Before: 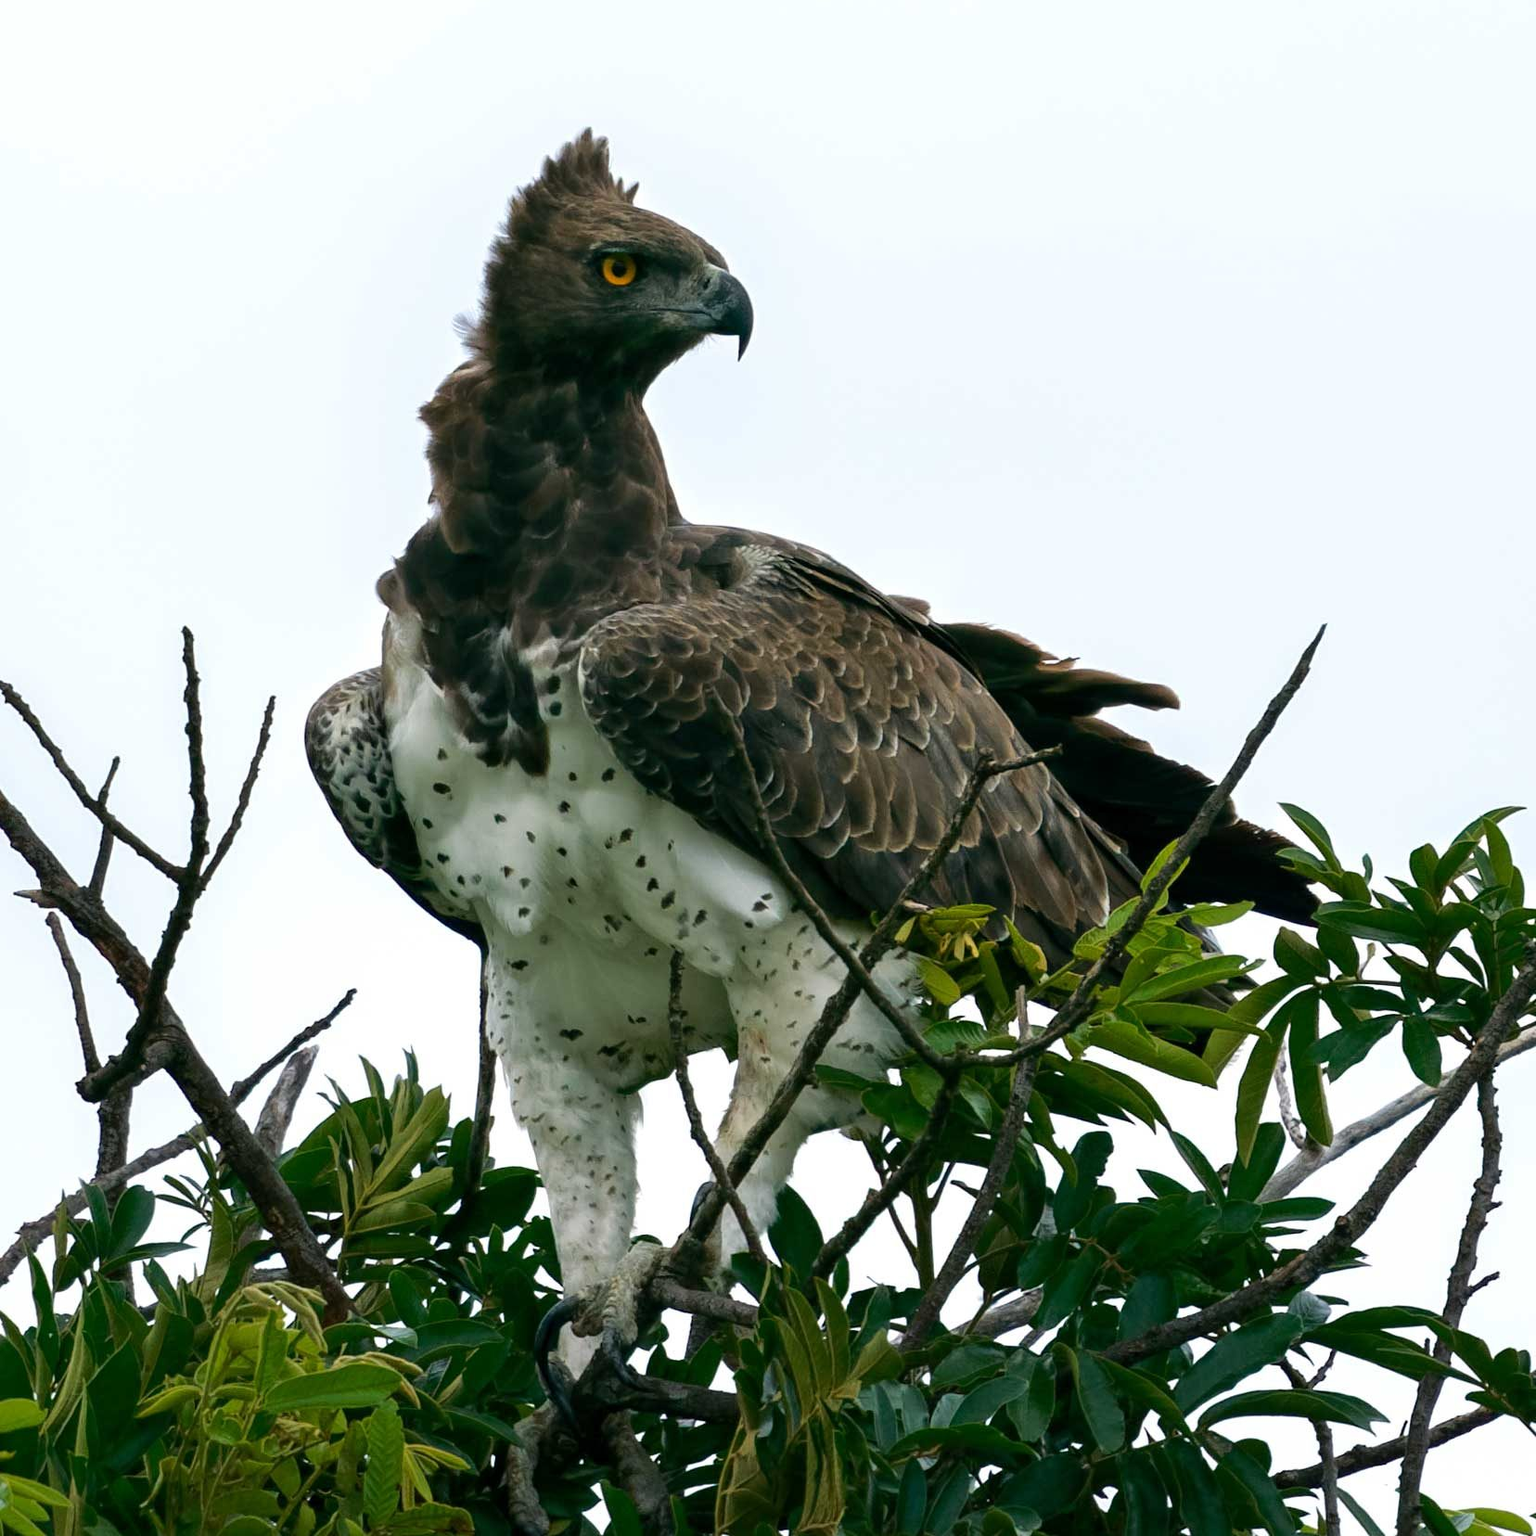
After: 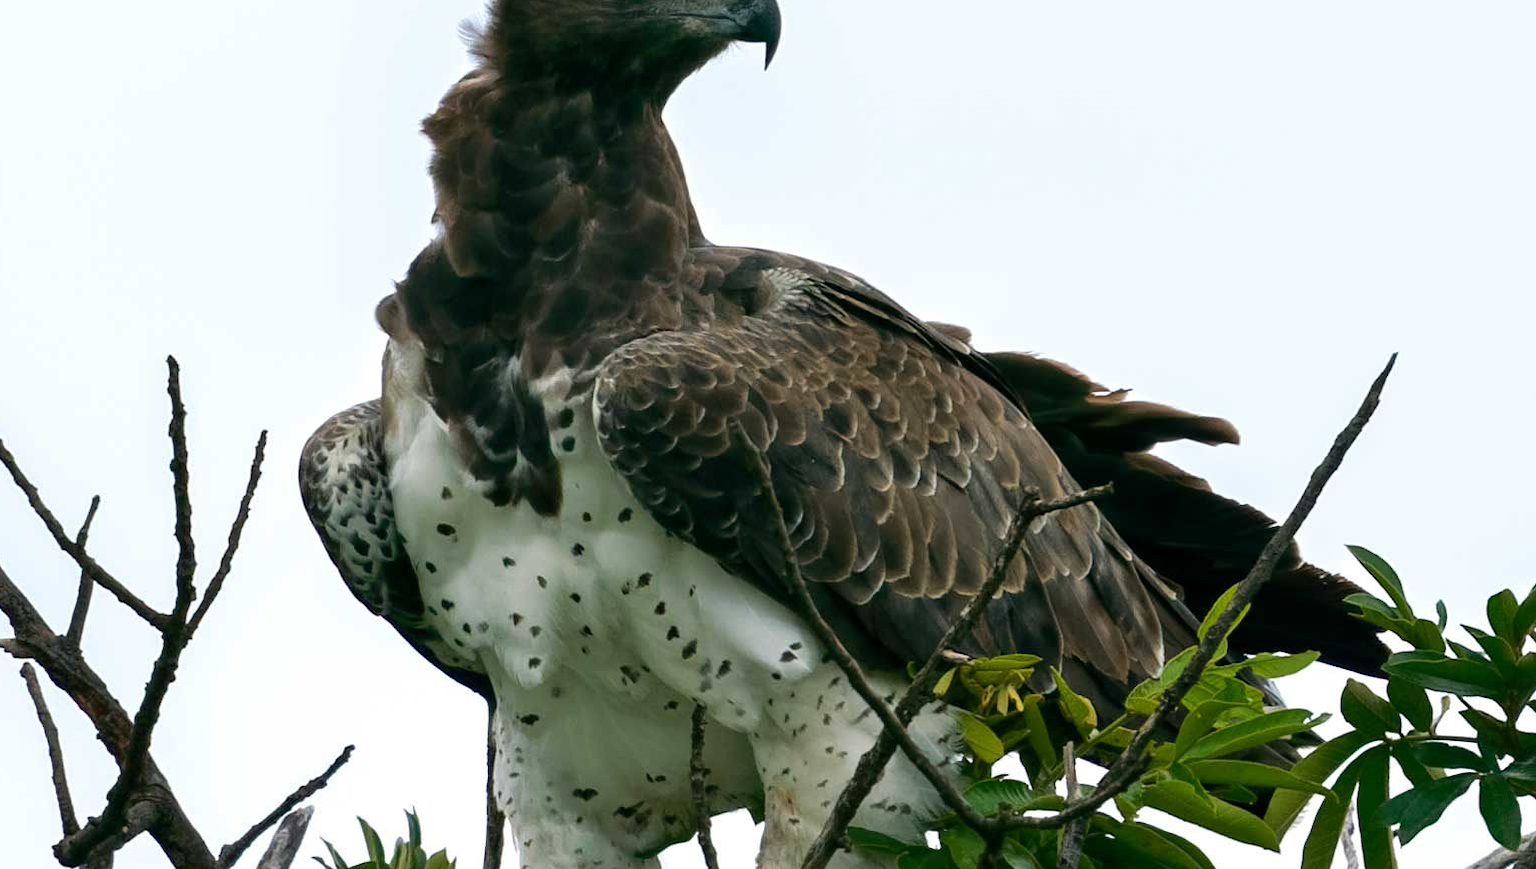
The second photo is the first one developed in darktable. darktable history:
crop: left 1.793%, top 19.277%, right 5.199%, bottom 28.015%
